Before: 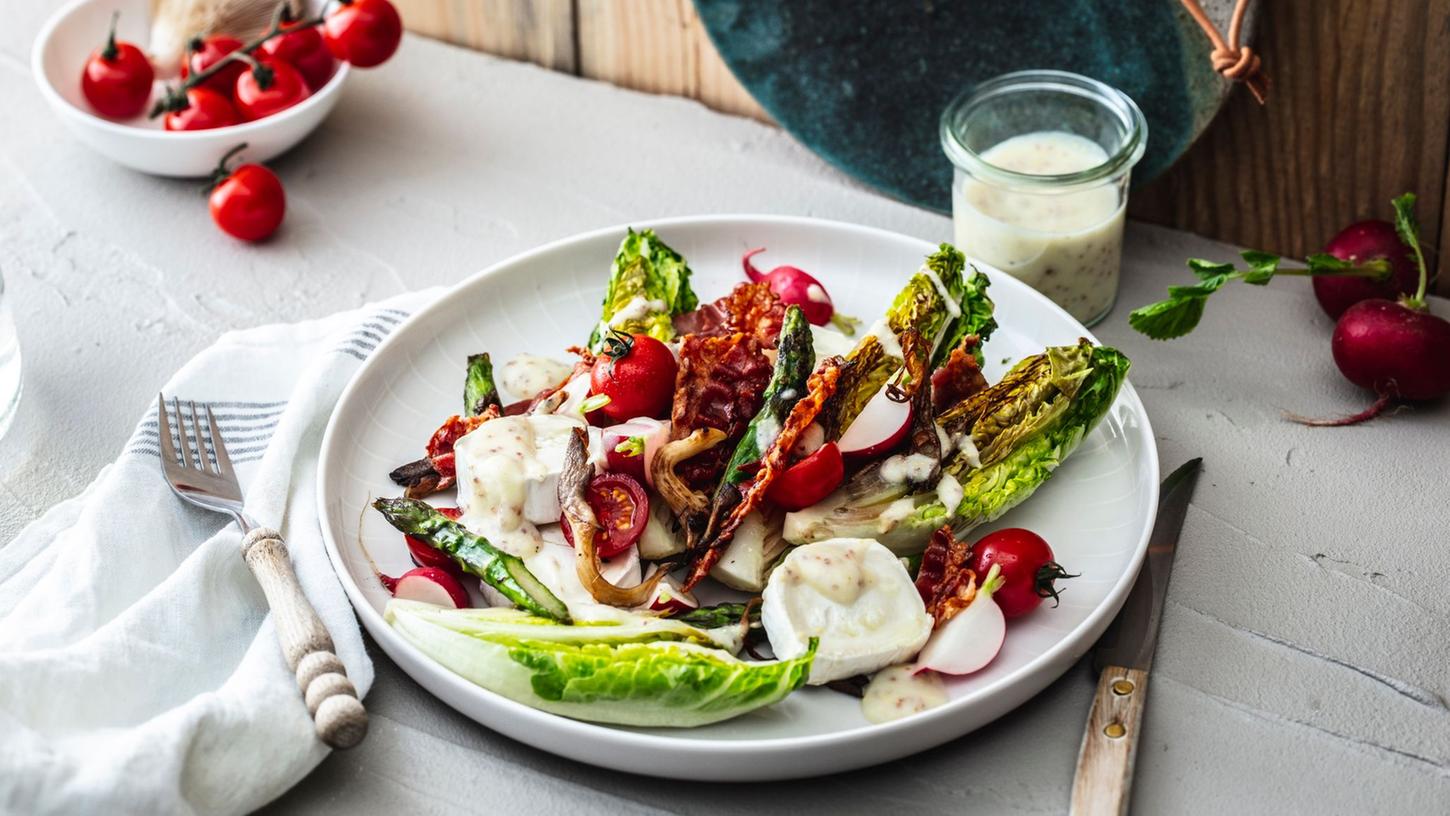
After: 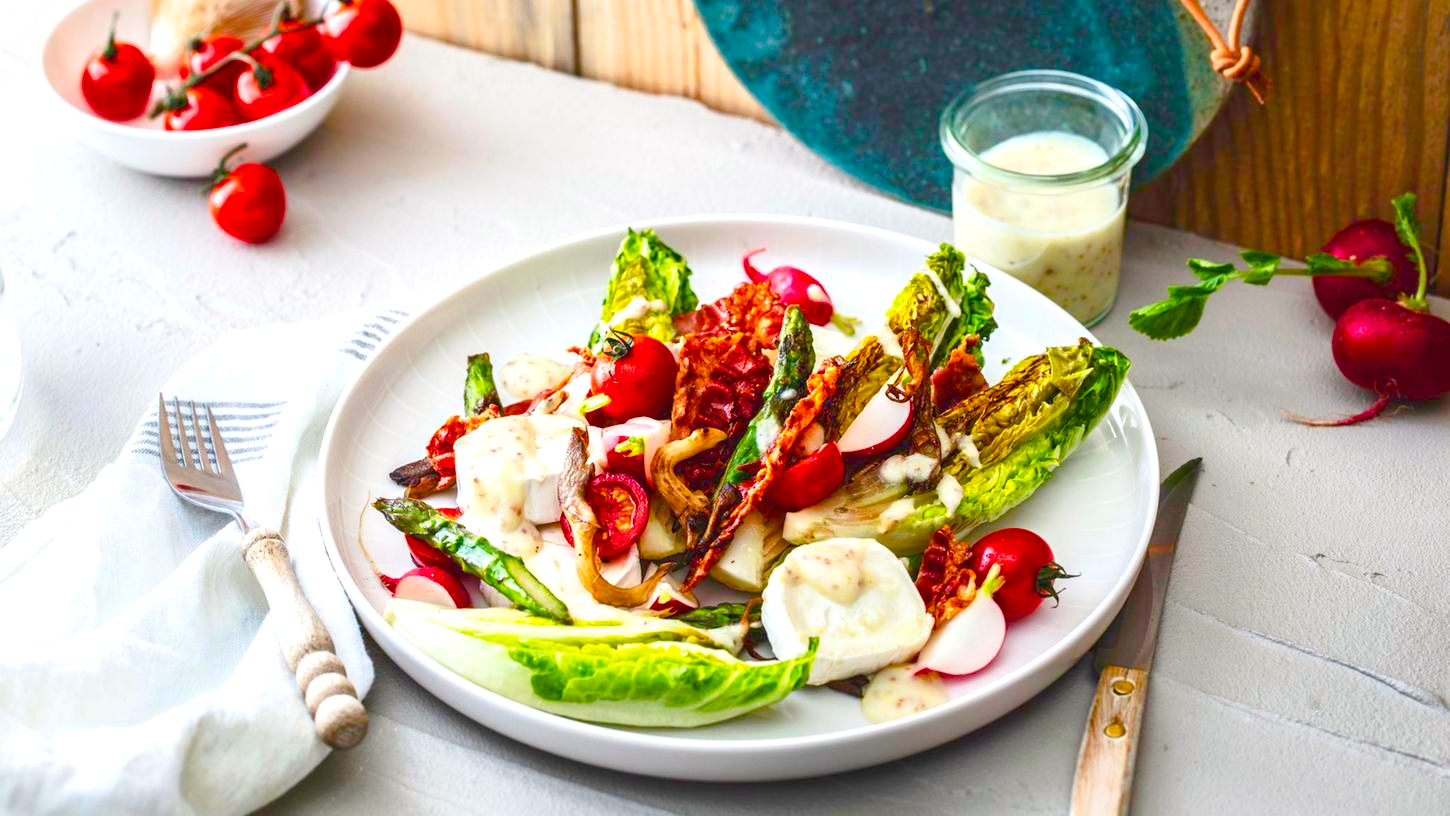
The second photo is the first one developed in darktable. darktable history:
color balance rgb: highlights gain › chroma 0.188%, highlights gain › hue 332.69°, linear chroma grading › global chroma 15.313%, perceptual saturation grading › global saturation 27.736%, perceptual saturation grading › highlights -24.878%, perceptual saturation grading › mid-tones 25.659%, perceptual saturation grading › shadows 49.61%, global vibrance 24.402%, contrast -24.797%
tone curve: curves: ch0 [(0, 0) (0.003, 0.013) (0.011, 0.017) (0.025, 0.028) (0.044, 0.049) (0.069, 0.07) (0.1, 0.103) (0.136, 0.143) (0.177, 0.186) (0.224, 0.232) (0.277, 0.282) (0.335, 0.333) (0.399, 0.405) (0.468, 0.477) (0.543, 0.54) (0.623, 0.627) (0.709, 0.709) (0.801, 0.798) (0.898, 0.902) (1, 1)], color space Lab, independent channels, preserve colors none
exposure: exposure 1.142 EV, compensate highlight preservation false
